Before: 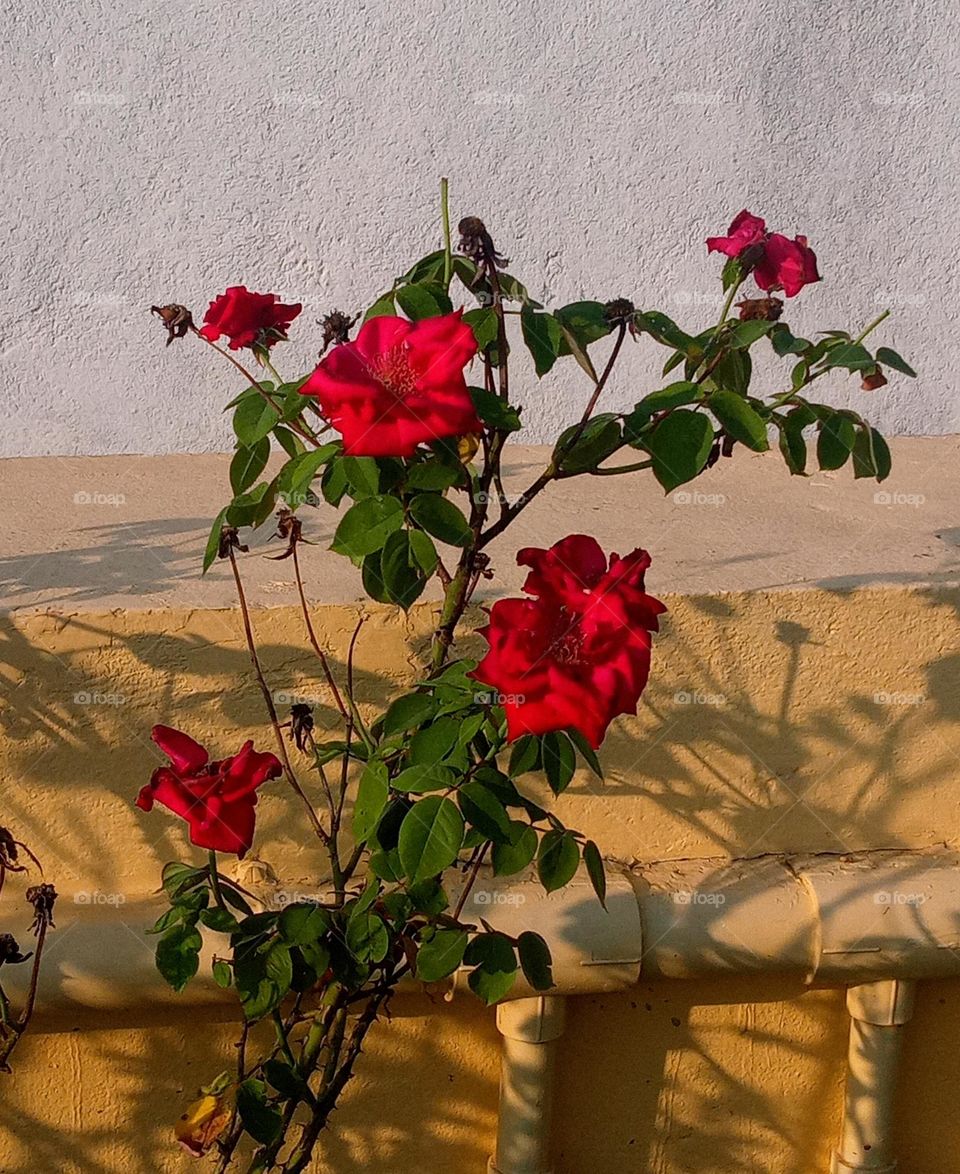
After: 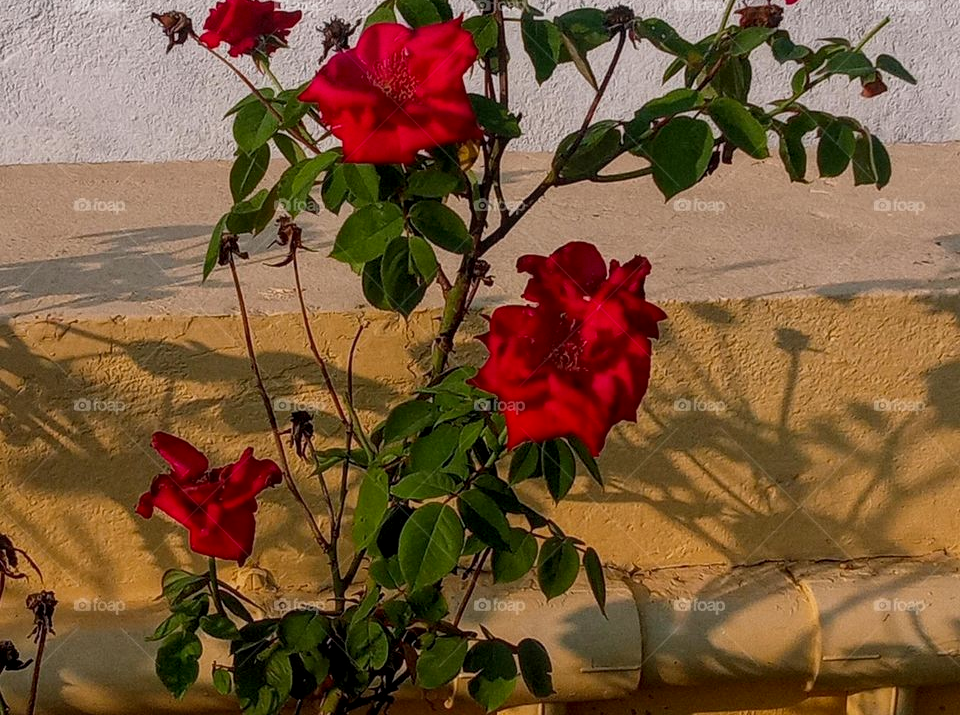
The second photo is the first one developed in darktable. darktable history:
local contrast: on, module defaults
color zones: curves: ch0 [(0, 0.425) (0.143, 0.422) (0.286, 0.42) (0.429, 0.419) (0.571, 0.419) (0.714, 0.42) (0.857, 0.422) (1, 0.425)]
crop and rotate: top 24.998%, bottom 14.023%
